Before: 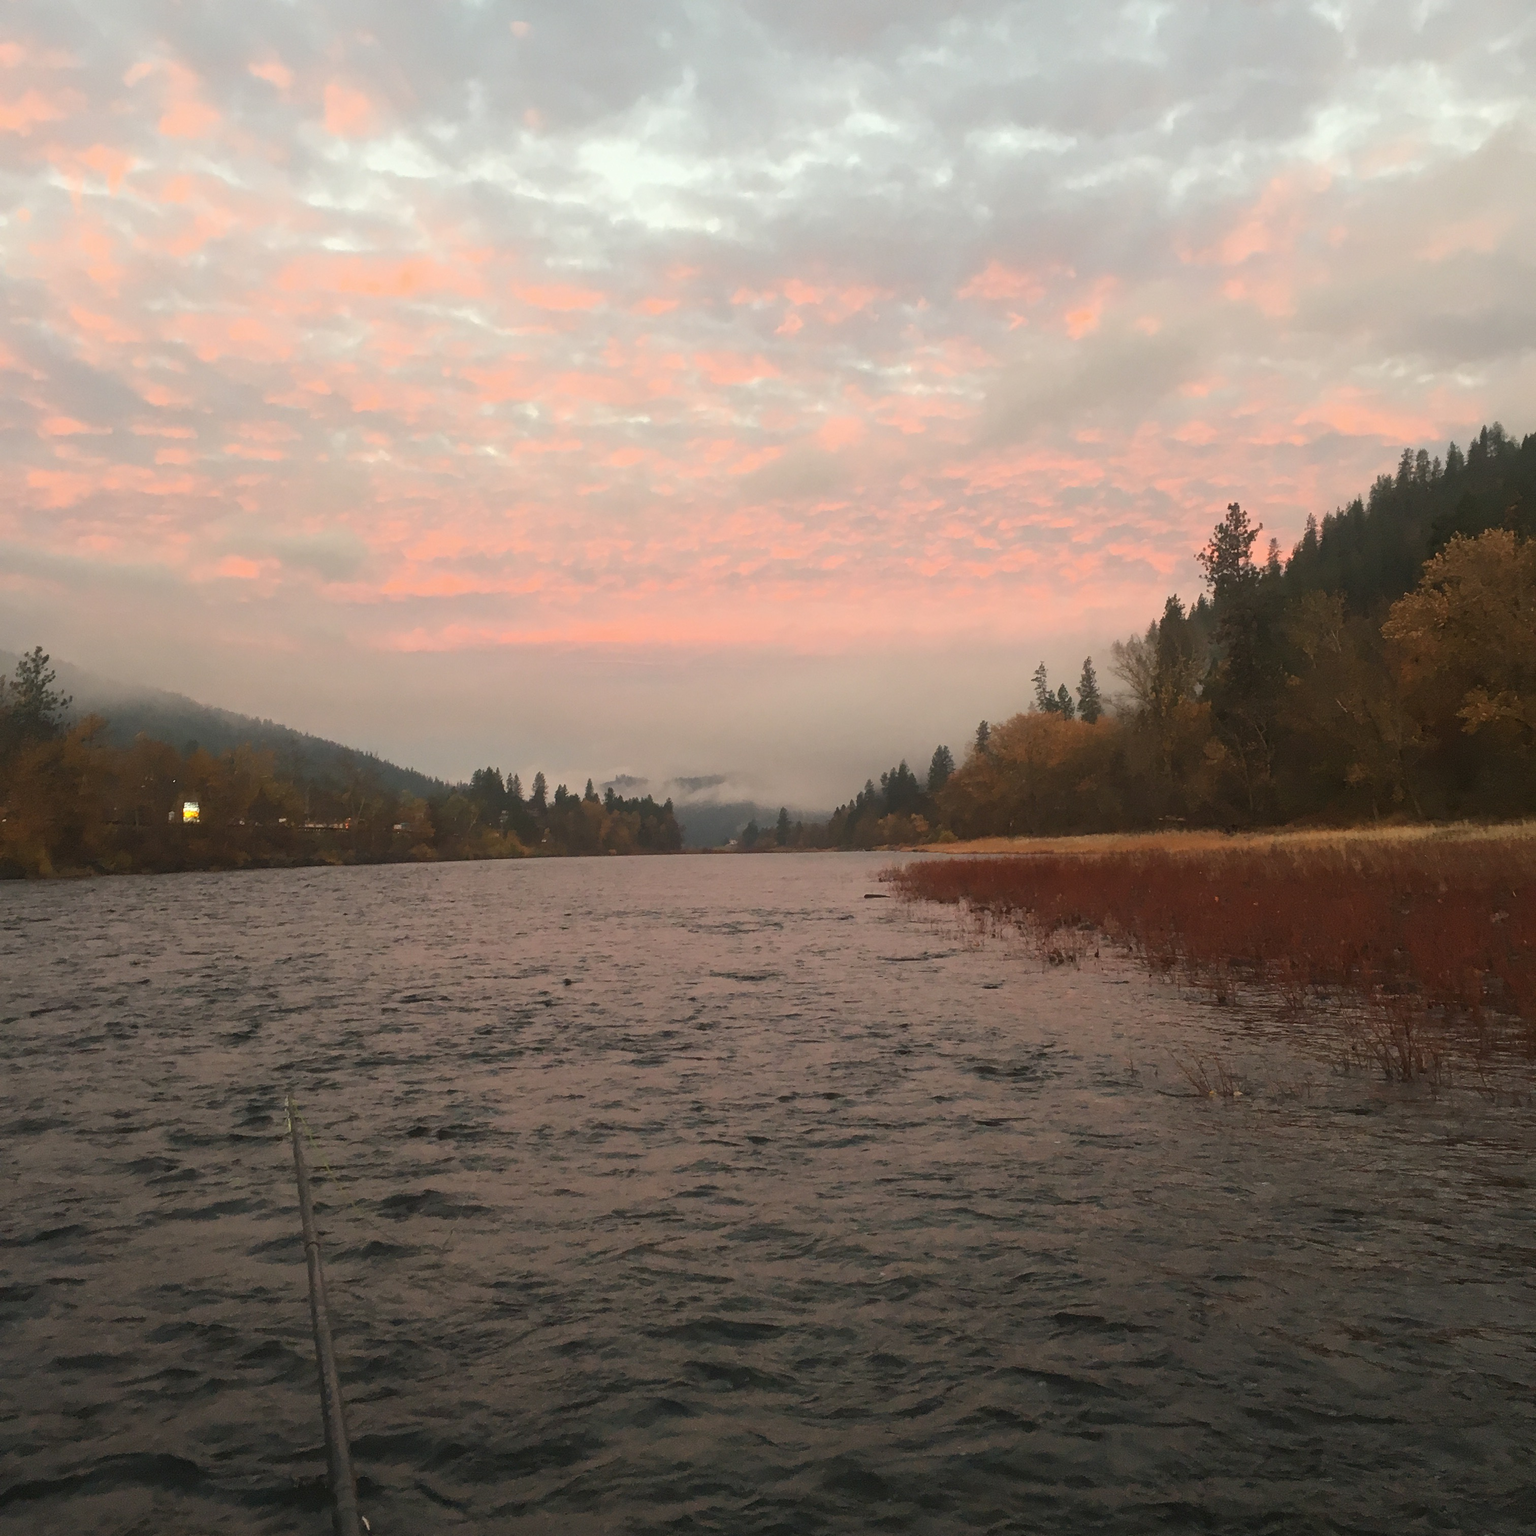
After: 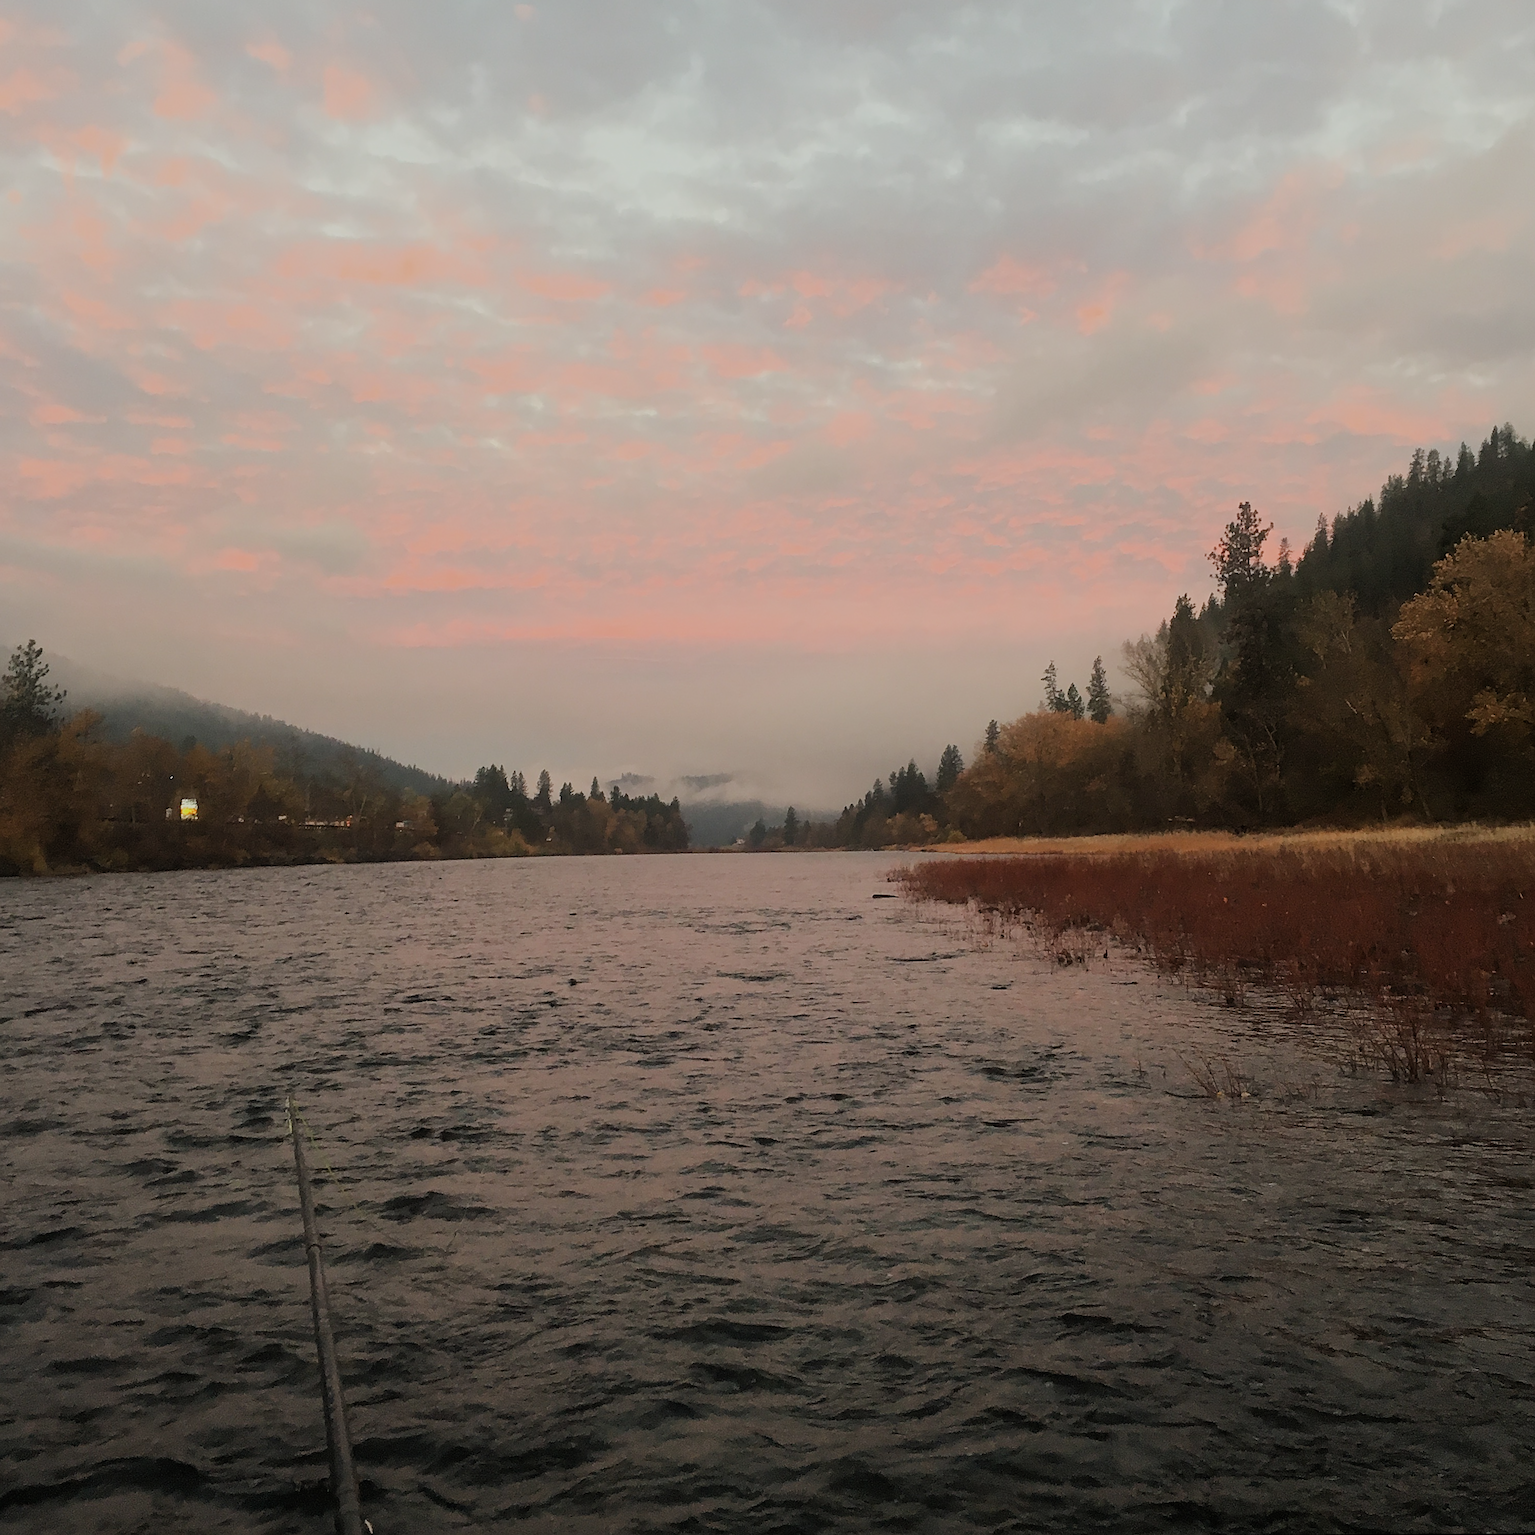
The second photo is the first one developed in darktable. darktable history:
white balance: emerald 1
rotate and perspective: rotation 0.174°, lens shift (vertical) 0.013, lens shift (horizontal) 0.019, shear 0.001, automatic cropping original format, crop left 0.007, crop right 0.991, crop top 0.016, crop bottom 0.997
filmic rgb: black relative exposure -6.98 EV, white relative exposure 5.63 EV, hardness 2.86
sharpen: on, module defaults
